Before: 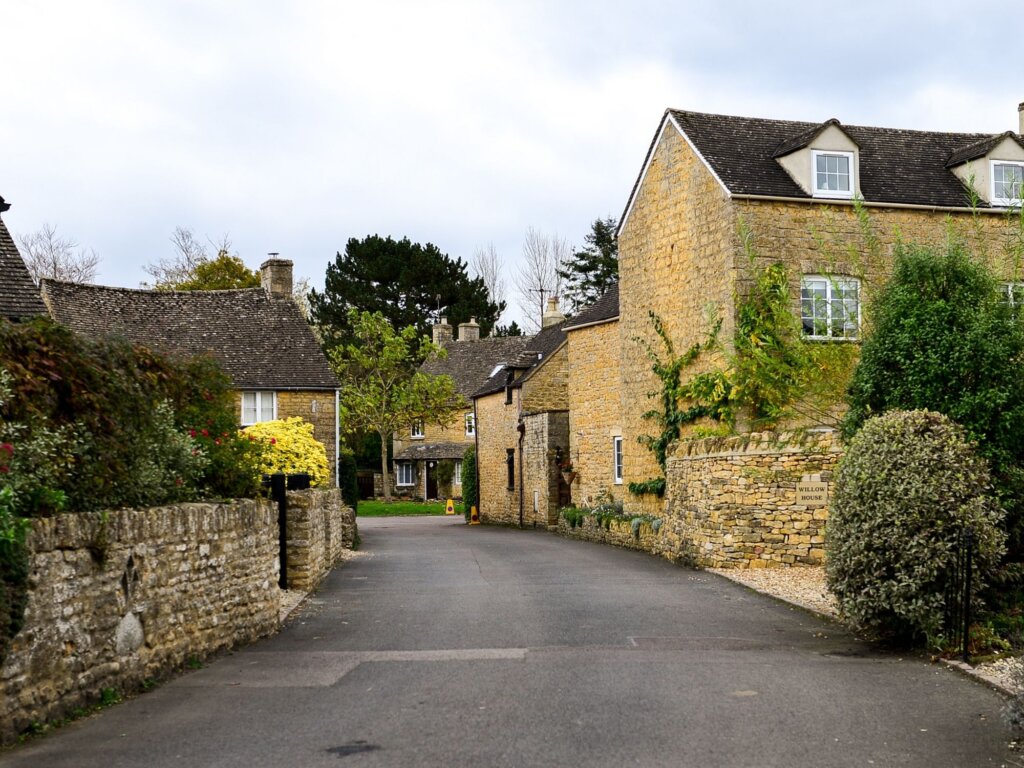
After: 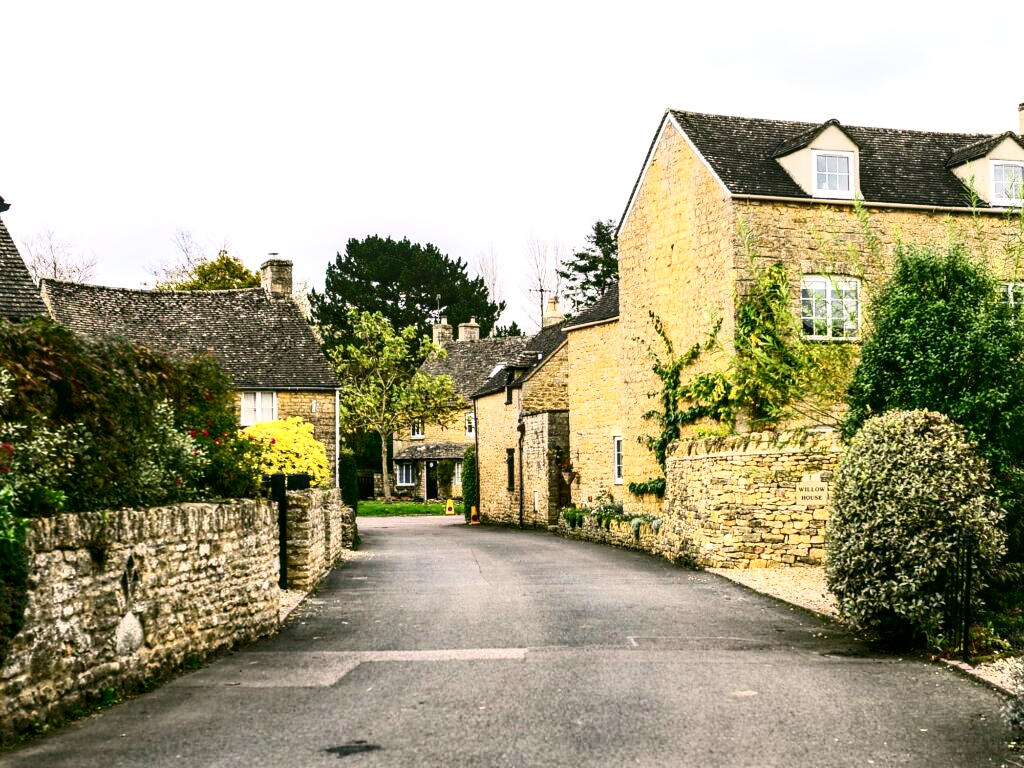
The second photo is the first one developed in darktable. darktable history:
local contrast: detail 130%
exposure: exposure 0.498 EV, compensate highlight preservation false
color correction: highlights a* 4.24, highlights b* 4.92, shadows a* -7.54, shadows b* 5.07
contrast brightness saturation: contrast 0.37, brightness 0.103
